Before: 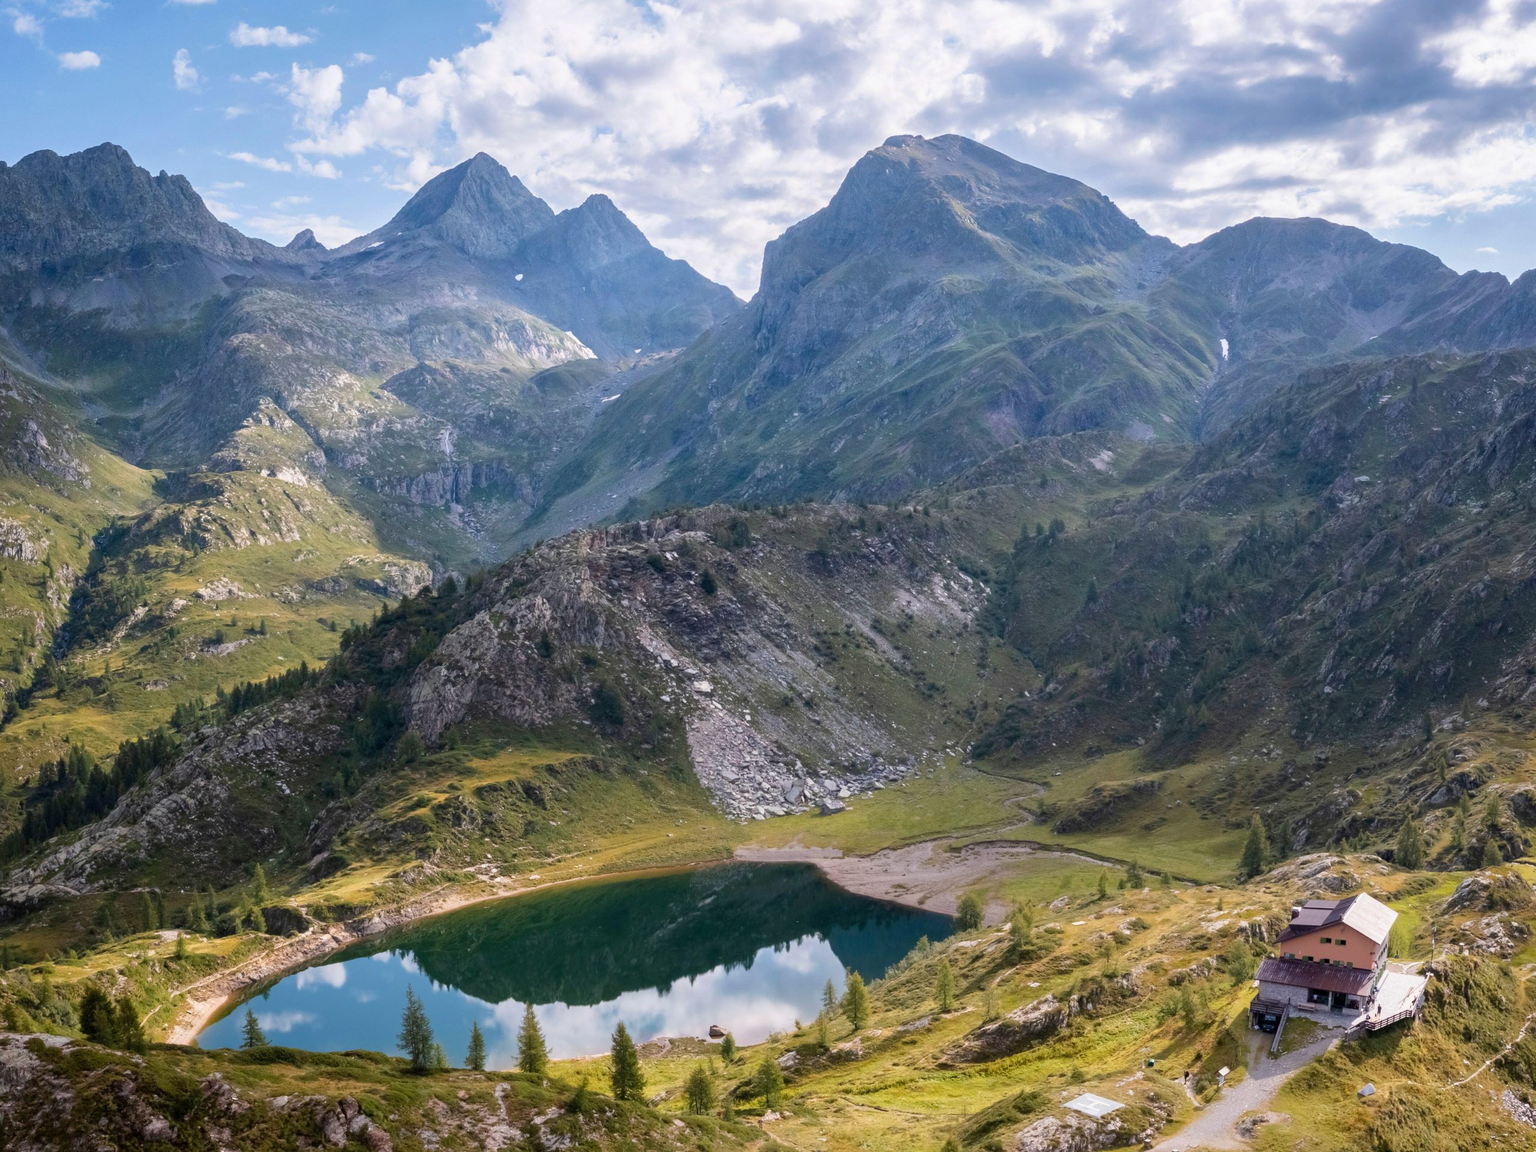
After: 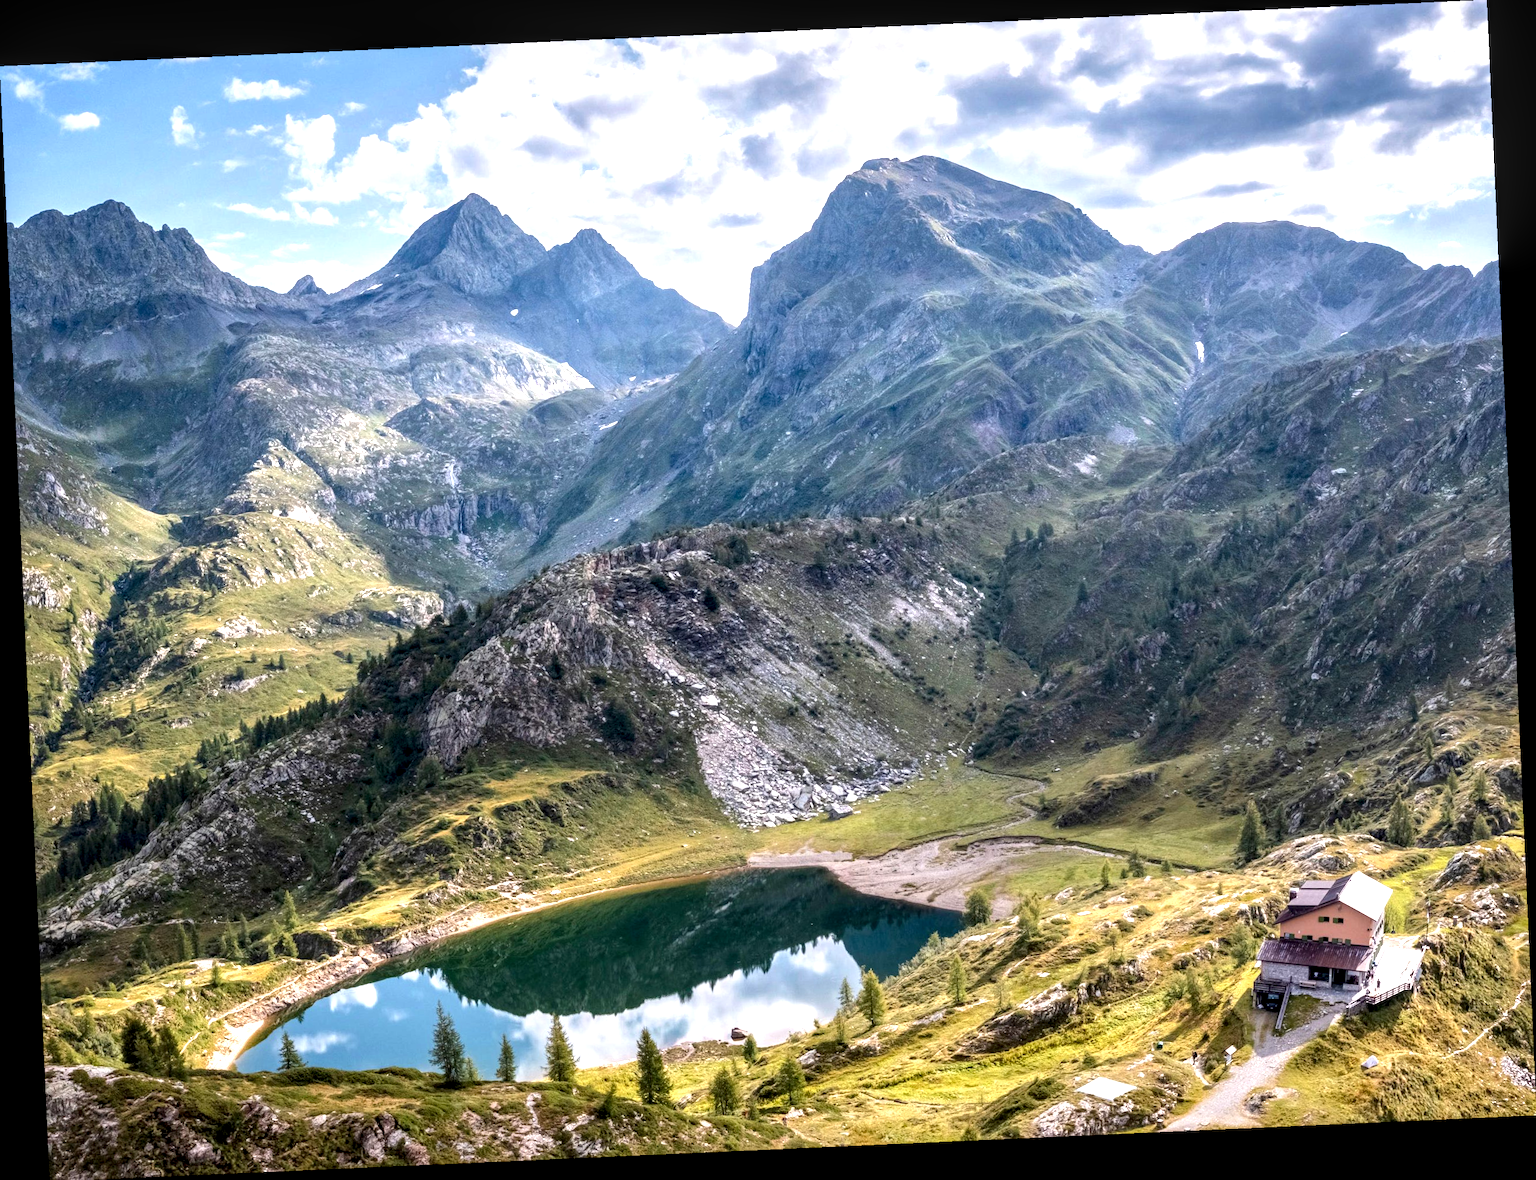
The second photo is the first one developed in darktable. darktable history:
local contrast: highlights 60%, shadows 60%, detail 160%
exposure: exposure 0.6 EV, compensate highlight preservation false
rotate and perspective: rotation -2.56°, automatic cropping off
